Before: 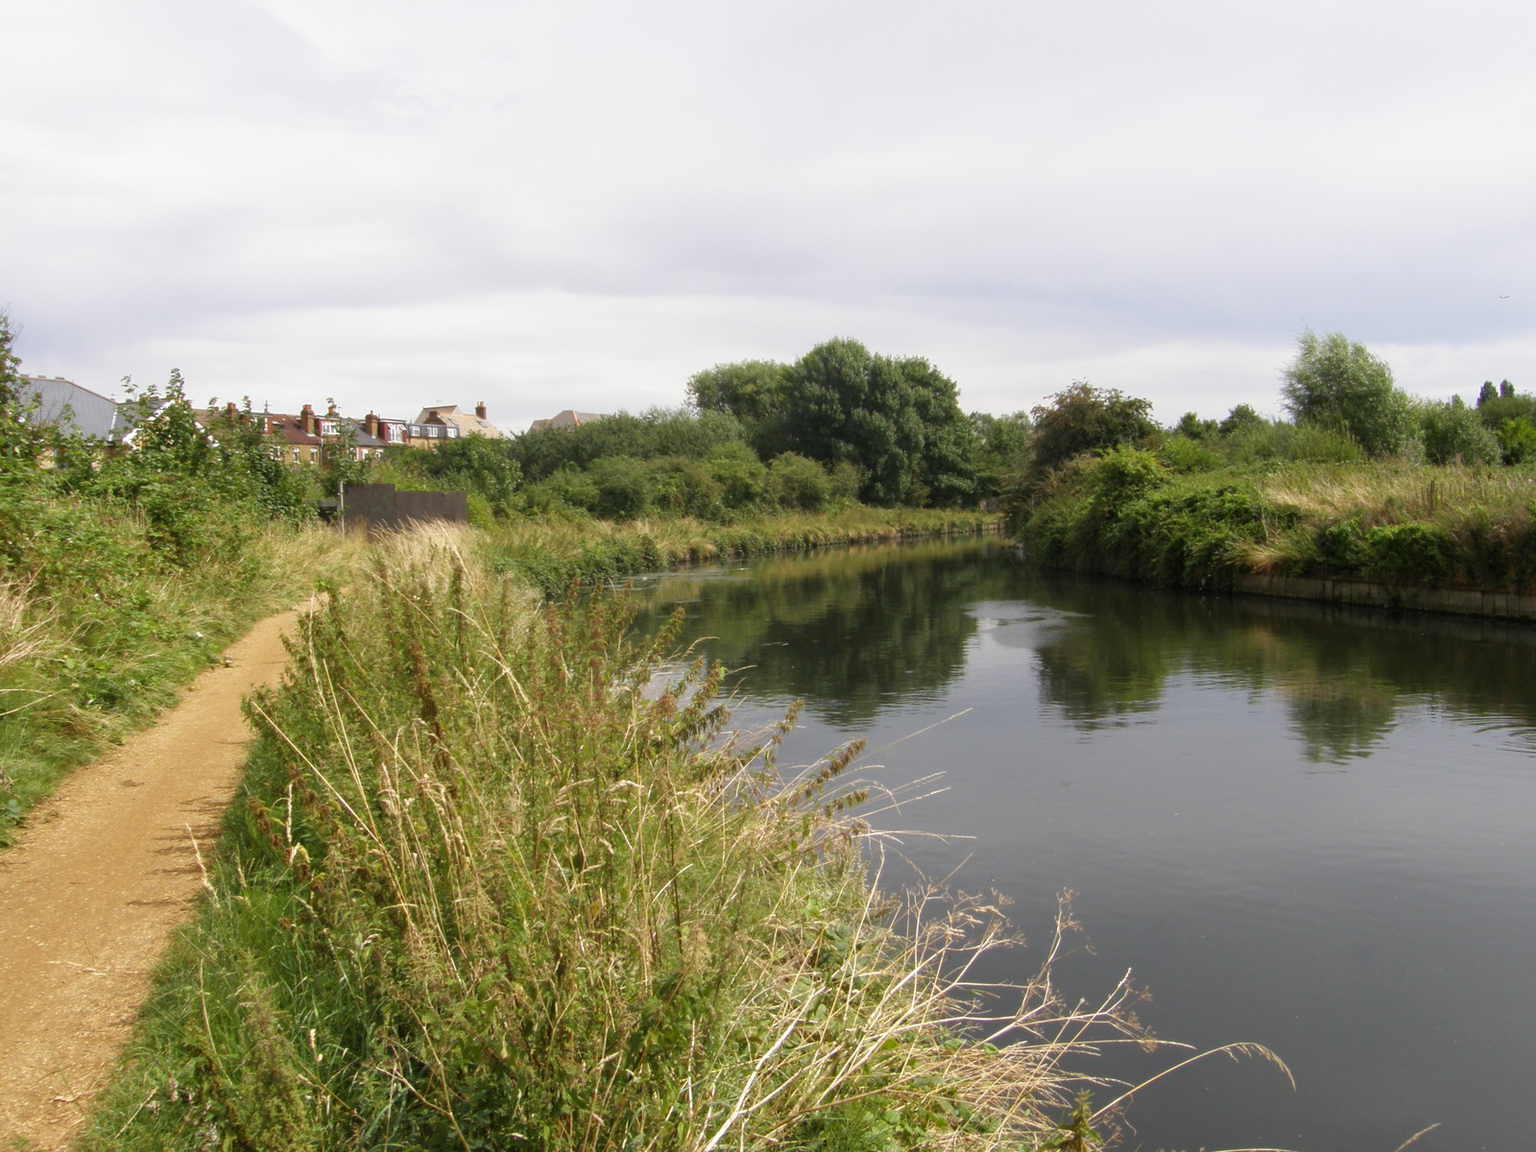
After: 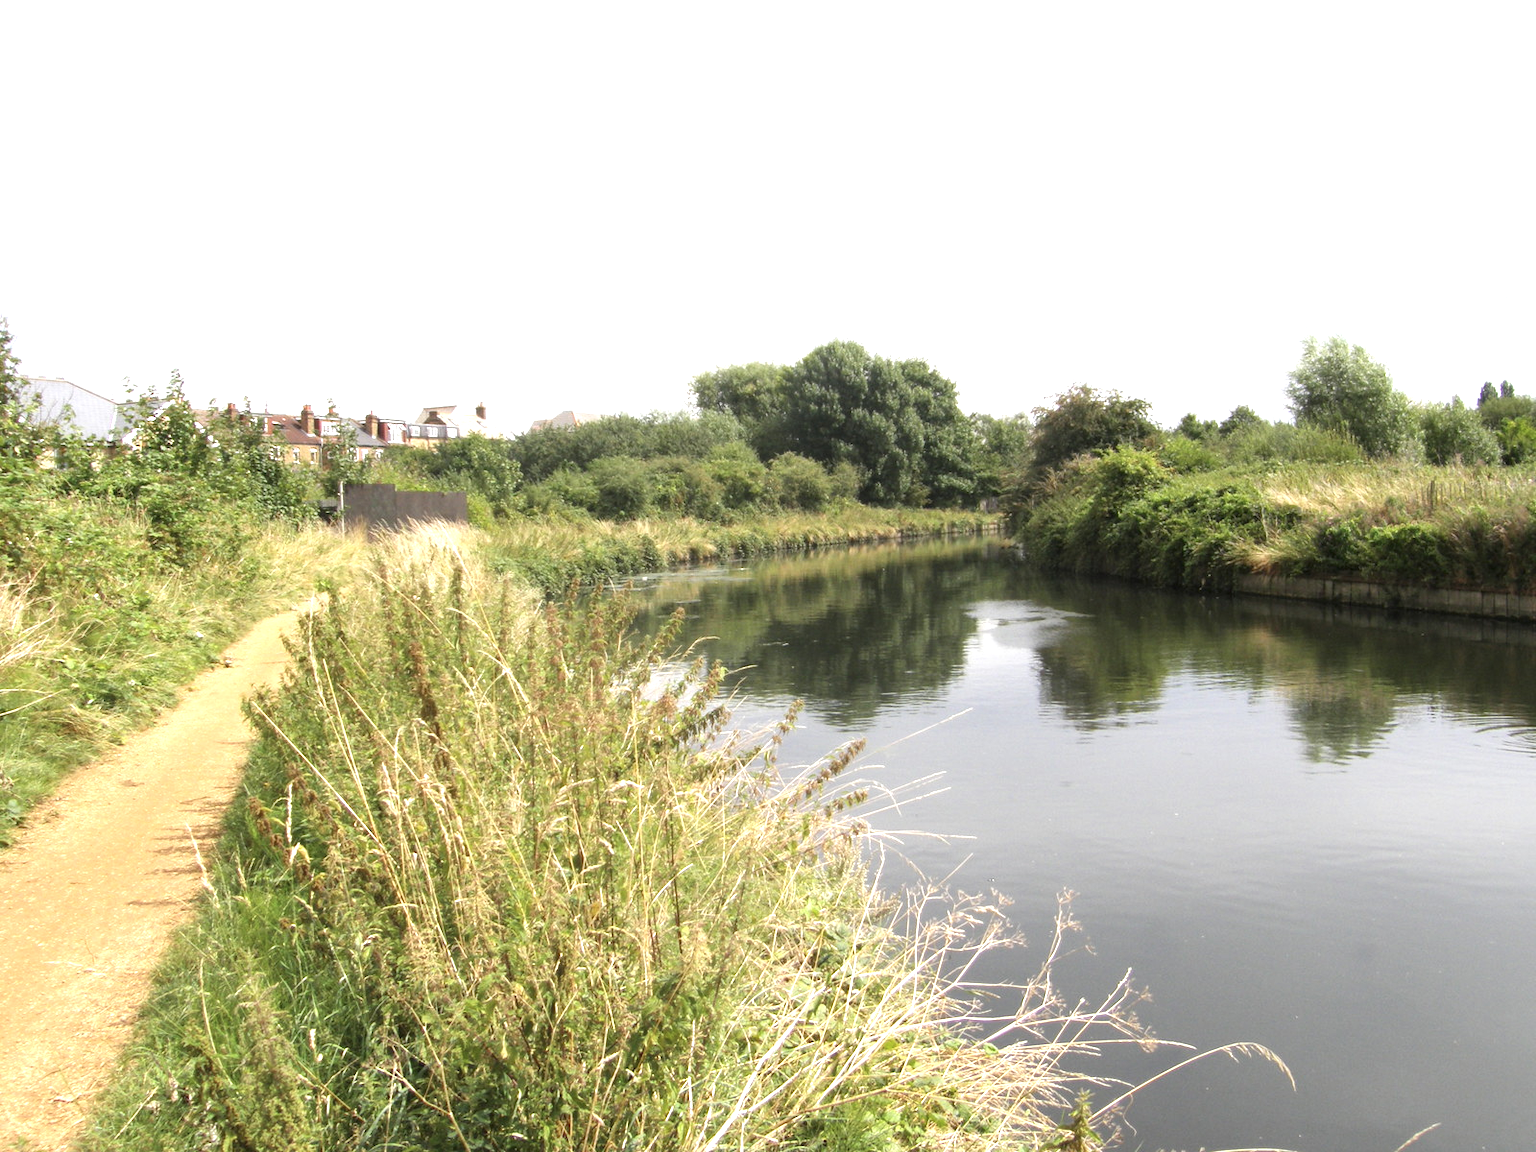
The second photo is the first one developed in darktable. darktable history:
contrast brightness saturation: contrast 0.1, saturation -0.3
exposure: black level correction 0, exposure 1.2 EV, compensate highlight preservation false
vibrance: vibrance 100%
